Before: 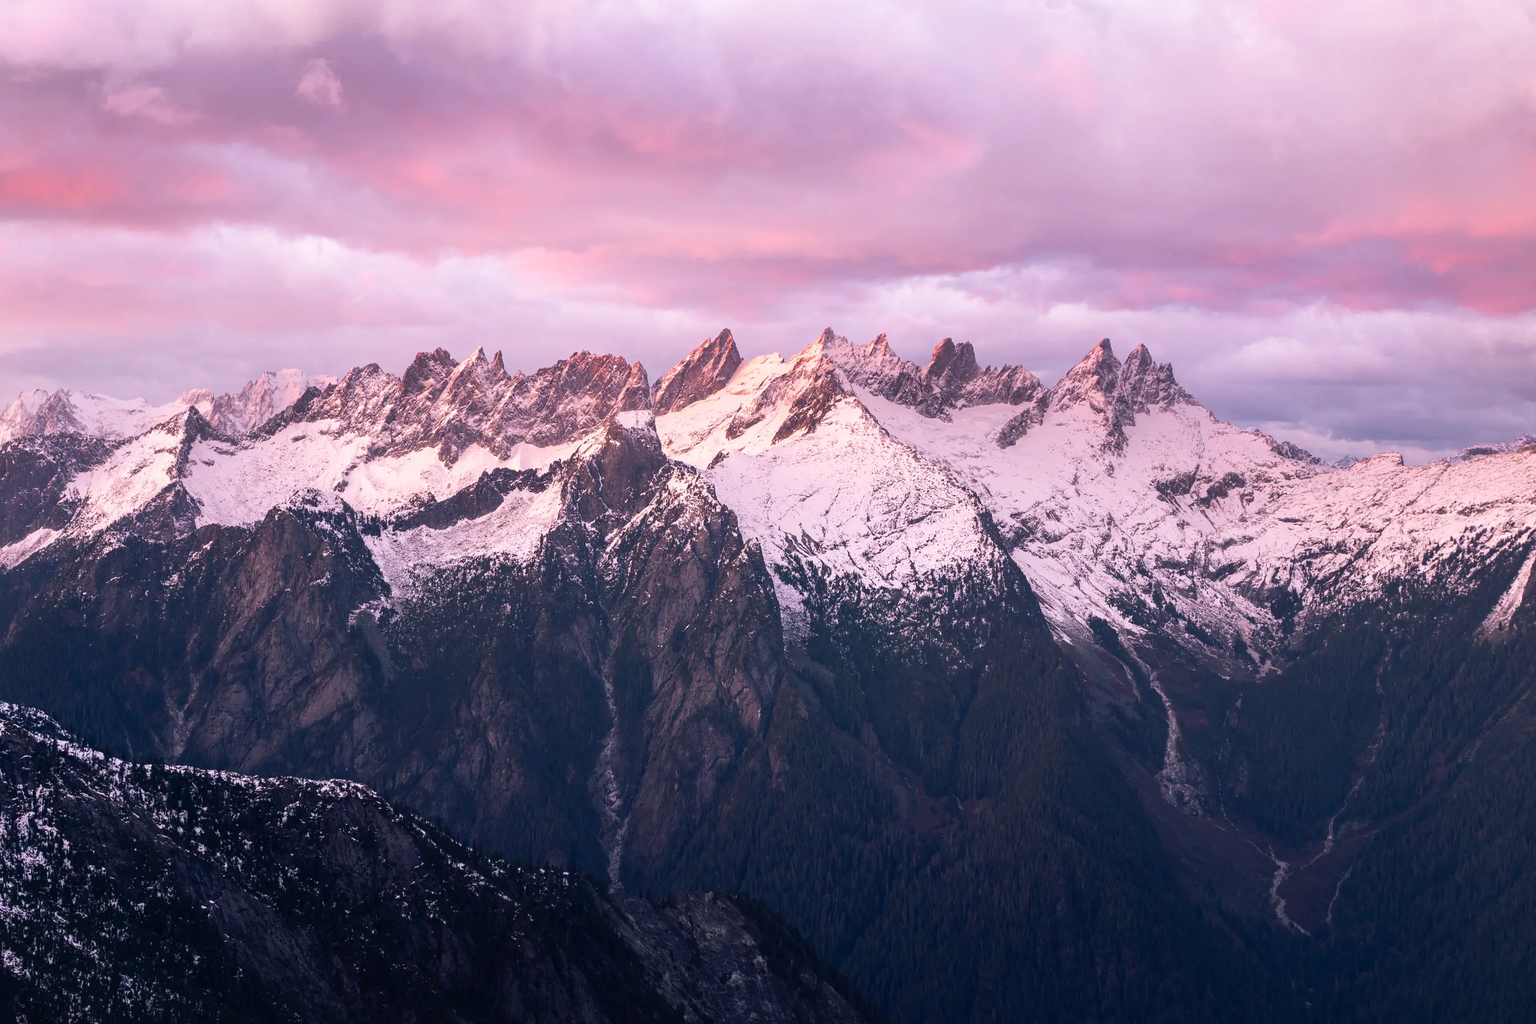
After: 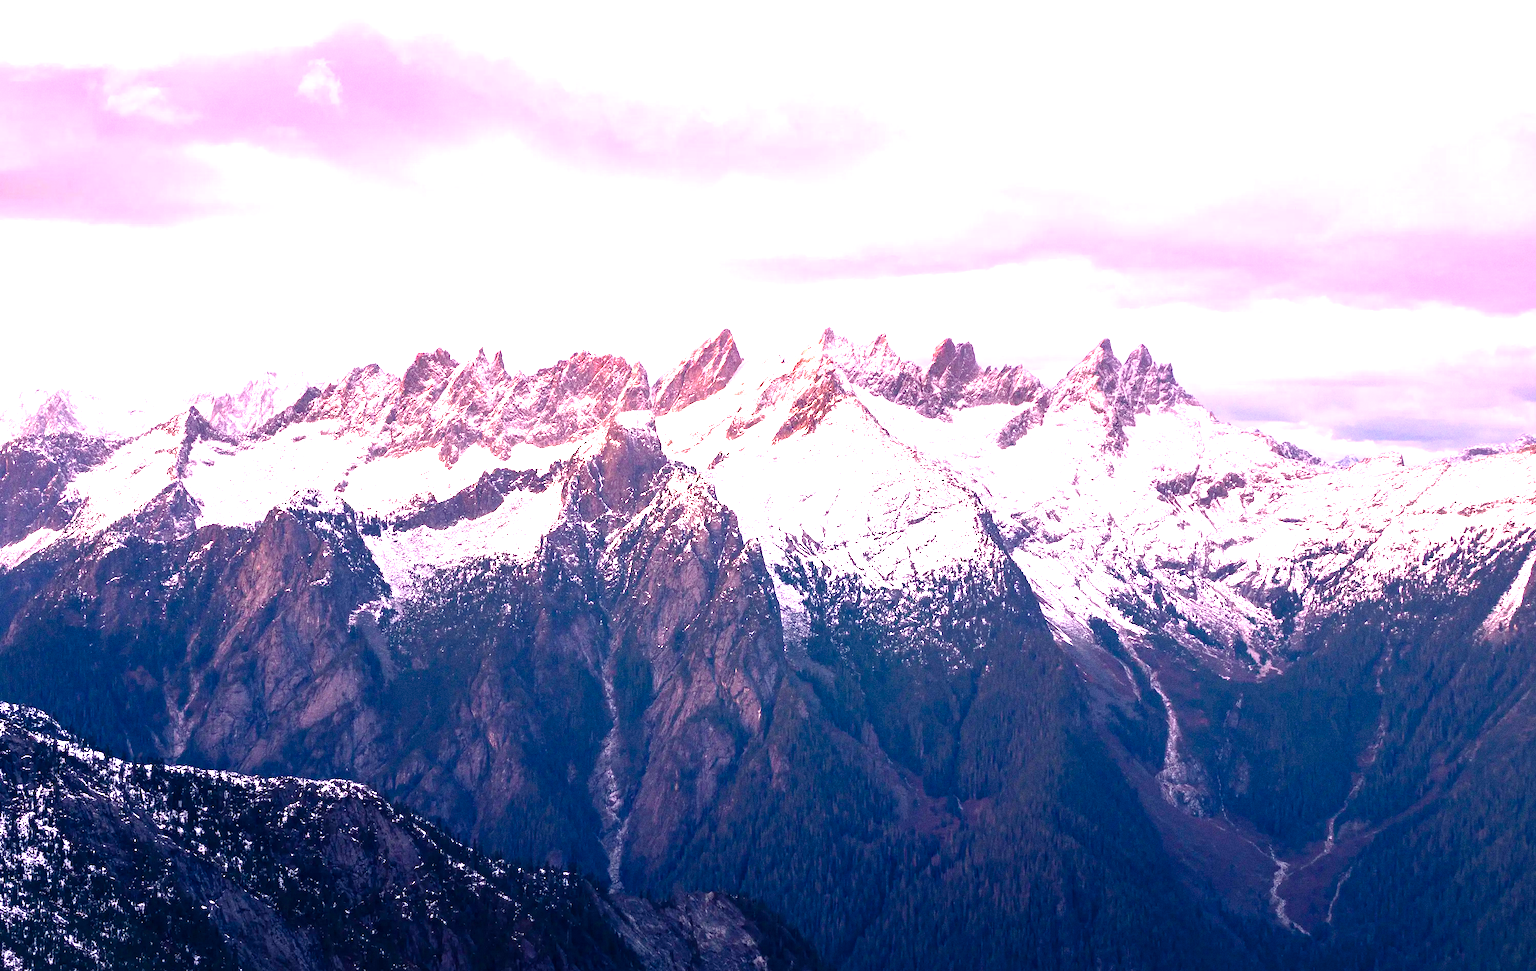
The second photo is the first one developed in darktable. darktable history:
exposure: exposure 0.781 EV, compensate highlight preservation false
crop and rotate: top 0%, bottom 5.097%
grain: coarseness 0.09 ISO, strength 40%
color balance rgb: linear chroma grading › shadows -2.2%, linear chroma grading › highlights -15%, linear chroma grading › global chroma -10%, linear chroma grading › mid-tones -10%, perceptual saturation grading › global saturation 45%, perceptual saturation grading › highlights -50%, perceptual saturation grading › shadows 30%, perceptual brilliance grading › global brilliance 18%, global vibrance 45%
